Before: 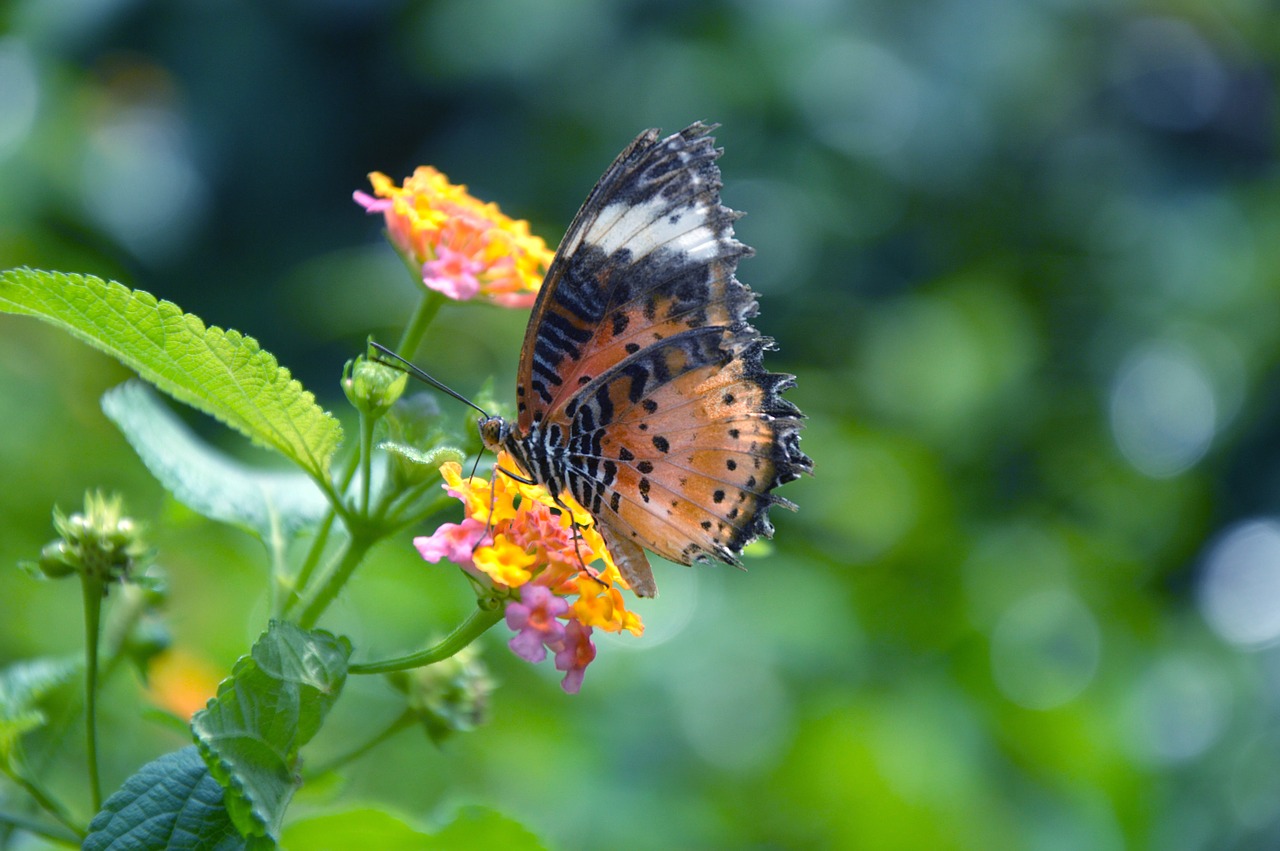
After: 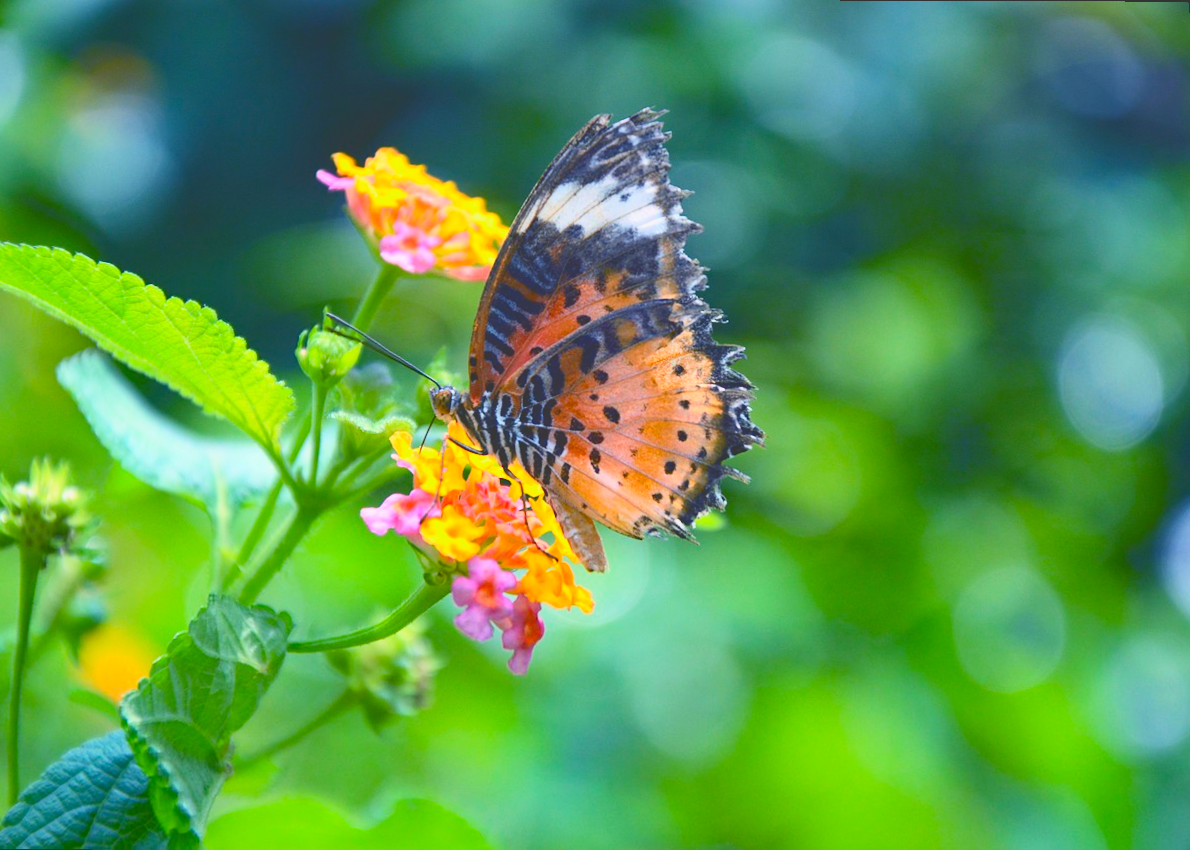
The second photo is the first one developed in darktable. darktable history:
rotate and perspective: rotation 0.215°, lens shift (vertical) -0.139, crop left 0.069, crop right 0.939, crop top 0.002, crop bottom 0.996
contrast brightness saturation: contrast 0.24, brightness 0.26, saturation 0.39
haze removal: compatibility mode true, adaptive false
tone curve: curves: ch0 [(0, 0.211) (0.15, 0.25) (1, 0.953)], color space Lab, independent channels, preserve colors none
